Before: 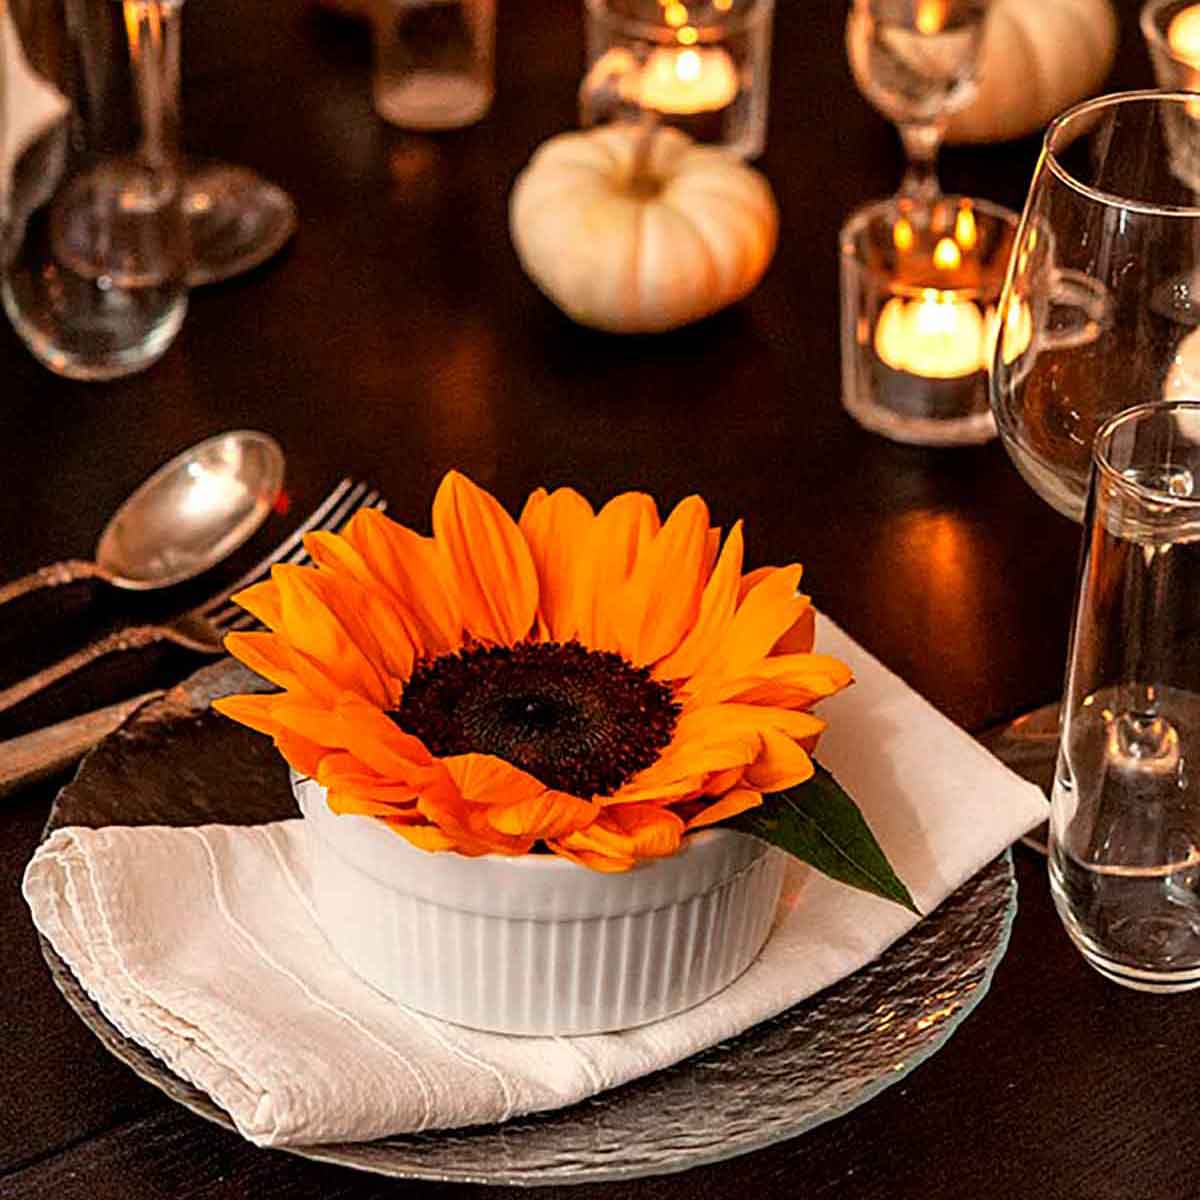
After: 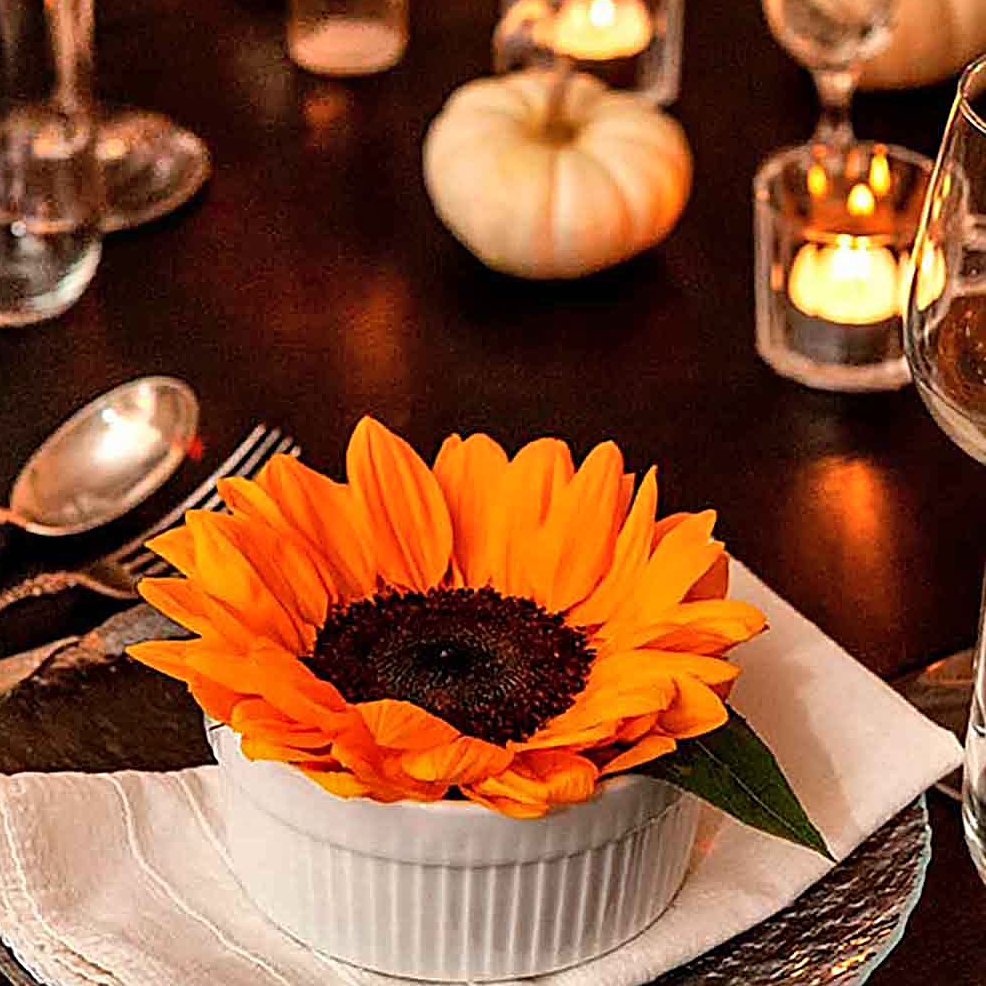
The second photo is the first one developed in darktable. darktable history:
shadows and highlights: soften with gaussian
sharpen: on, module defaults
crop and rotate: left 7.196%, top 4.574%, right 10.605%, bottom 13.178%
